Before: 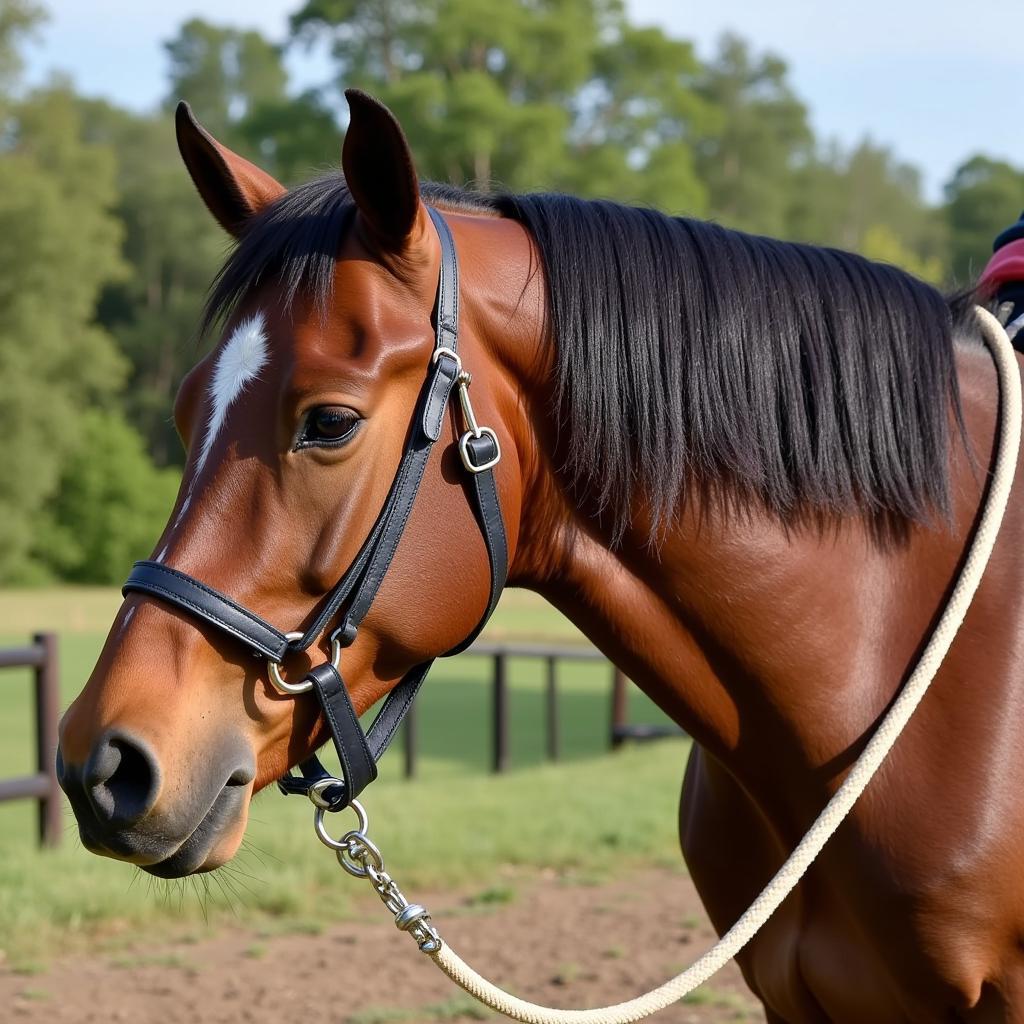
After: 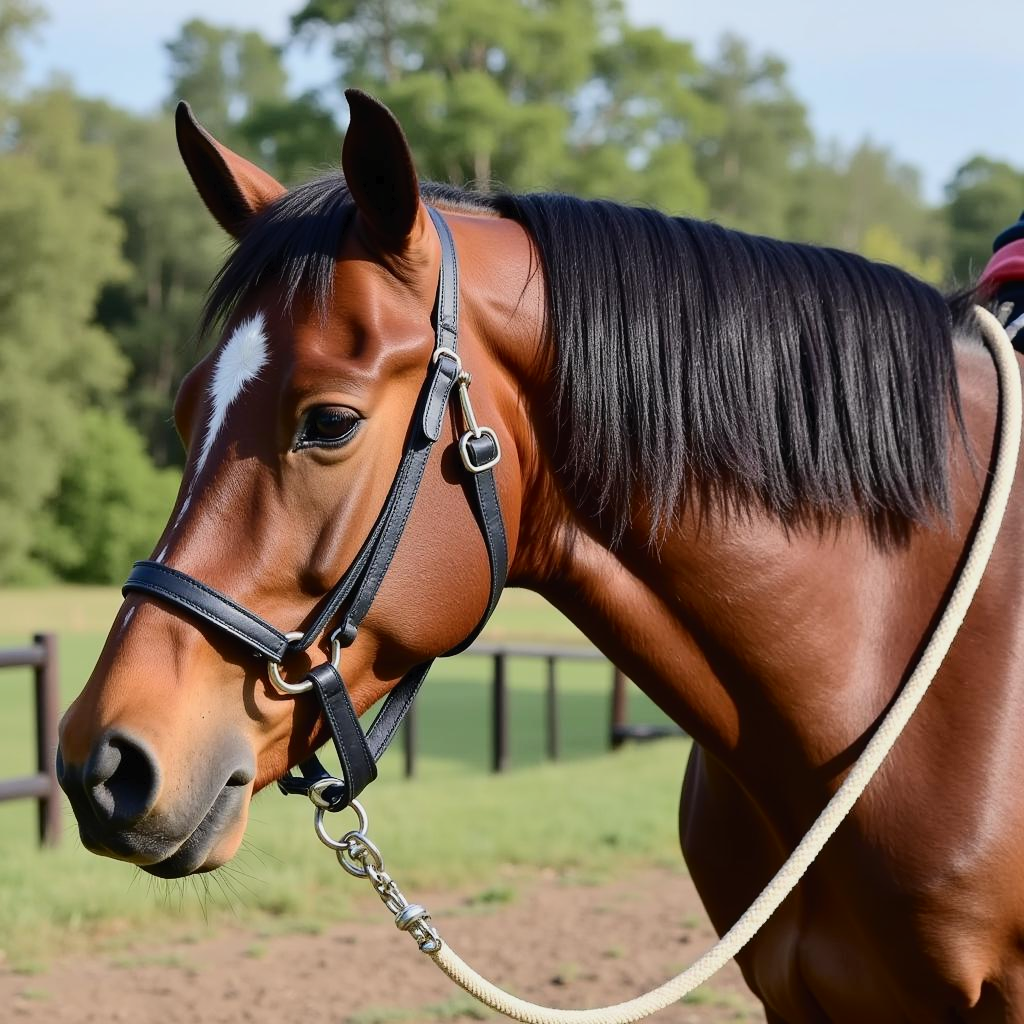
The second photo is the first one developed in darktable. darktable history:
tone curve: curves: ch0 [(0, 0) (0.003, 0.015) (0.011, 0.021) (0.025, 0.032) (0.044, 0.046) (0.069, 0.062) (0.1, 0.08) (0.136, 0.117) (0.177, 0.165) (0.224, 0.221) (0.277, 0.298) (0.335, 0.385) (0.399, 0.469) (0.468, 0.558) (0.543, 0.637) (0.623, 0.708) (0.709, 0.771) (0.801, 0.84) (0.898, 0.907) (1, 1)], color space Lab, independent channels, preserve colors none
exposure: exposure -0.213 EV, compensate exposure bias true, compensate highlight preservation false
